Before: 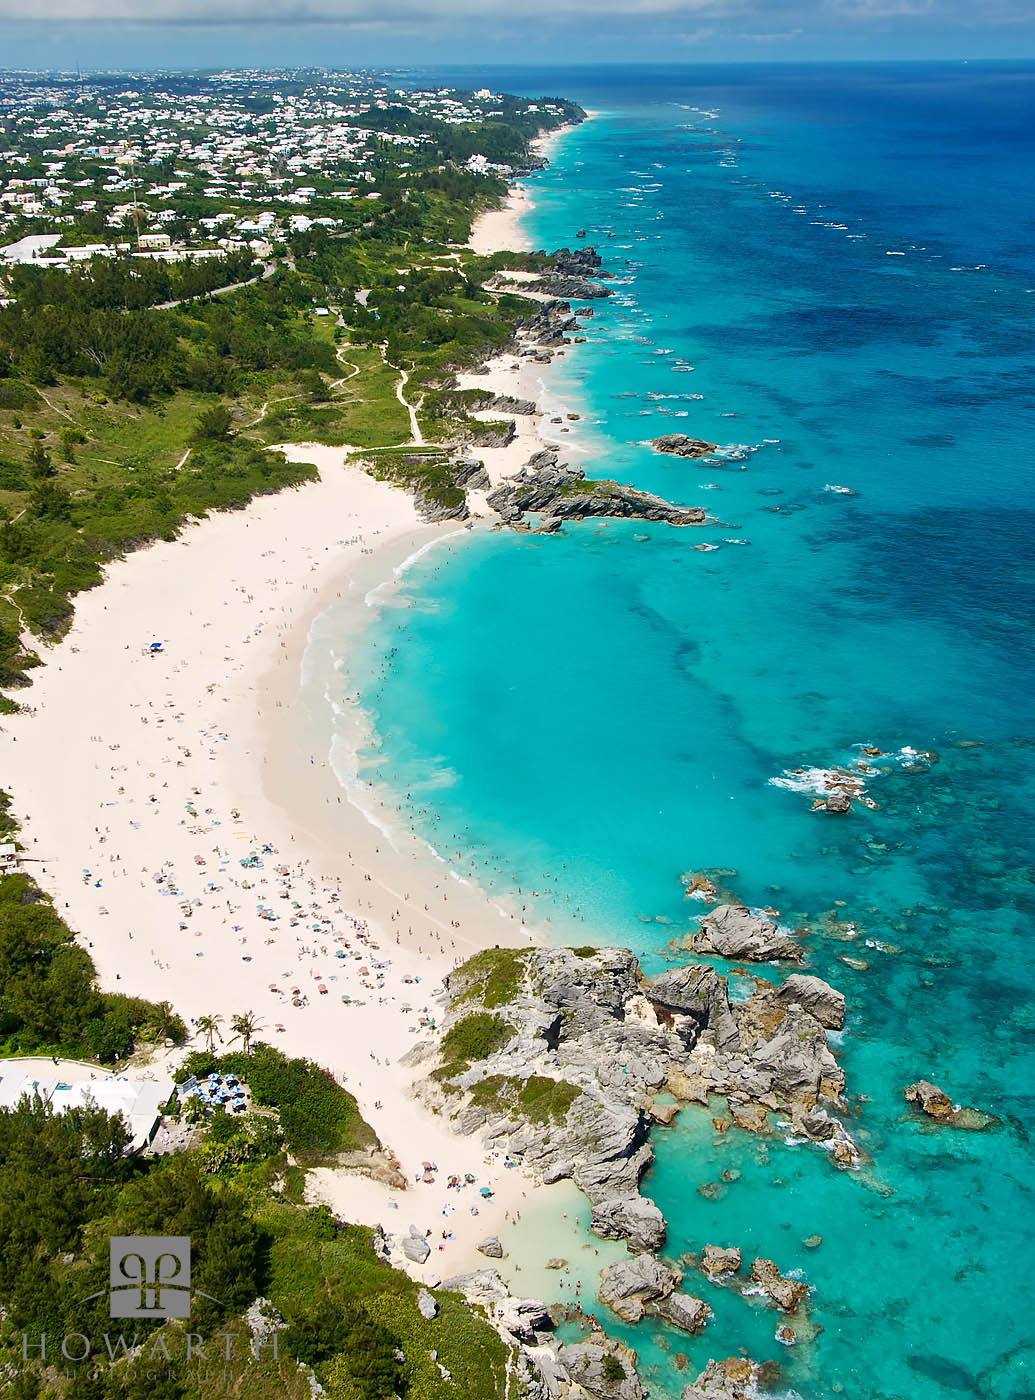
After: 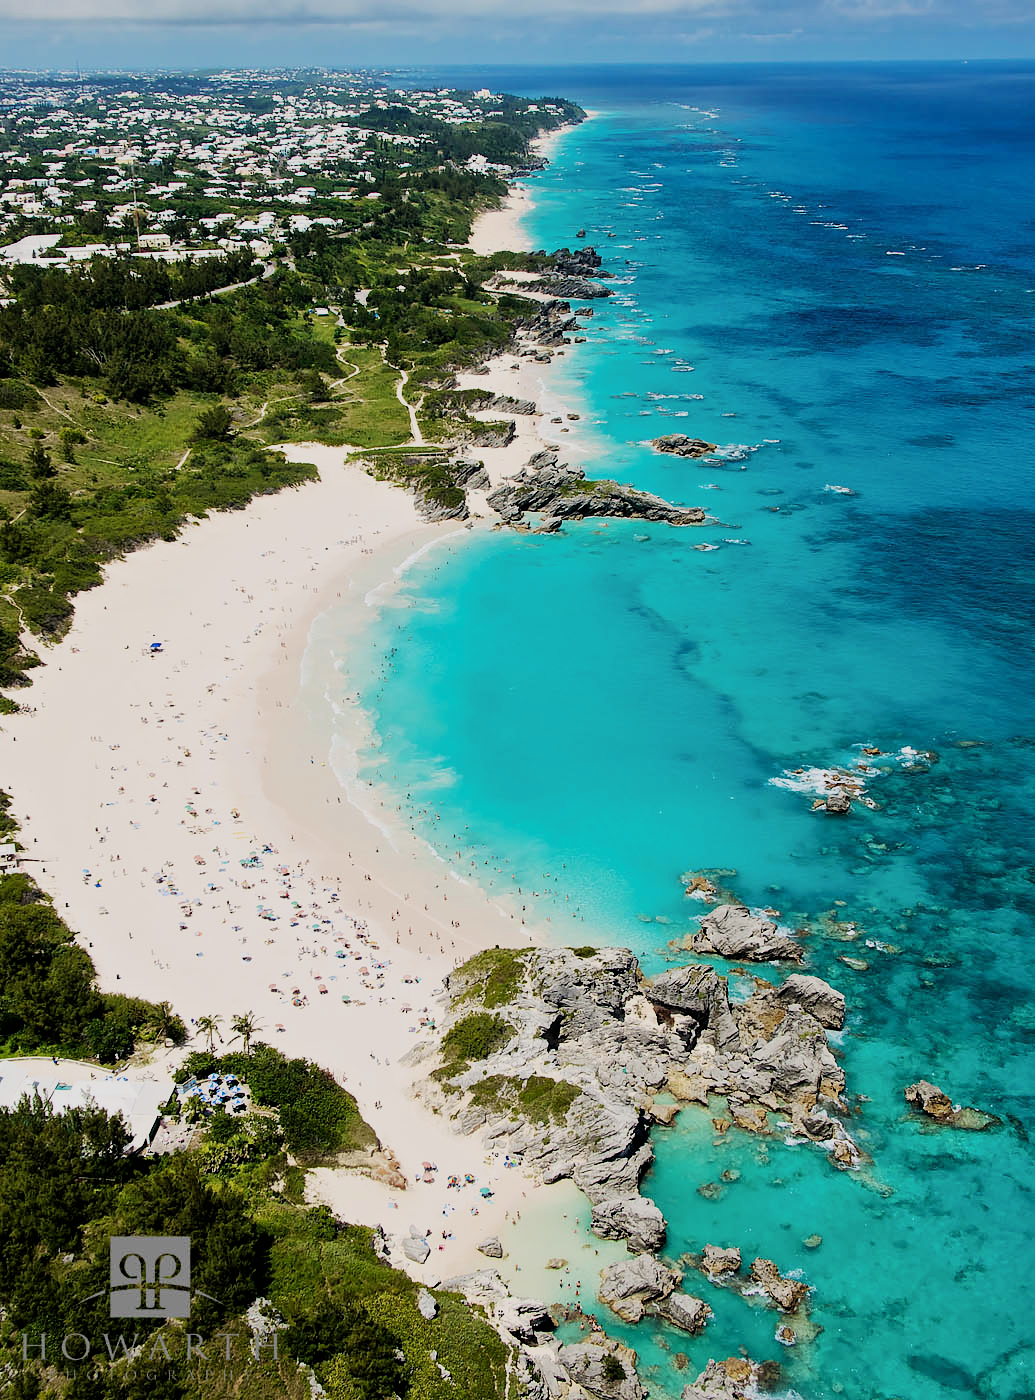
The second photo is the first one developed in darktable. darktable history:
filmic rgb: black relative exposure -7.49 EV, white relative exposure 5 EV, hardness 3.31, contrast 1.296
